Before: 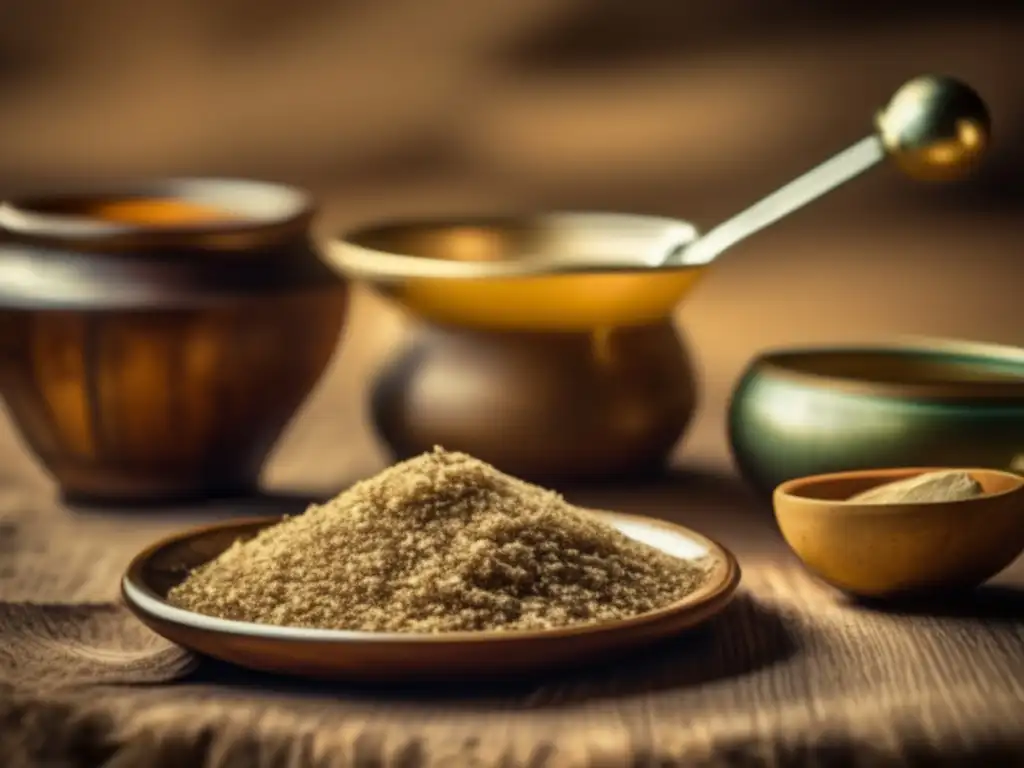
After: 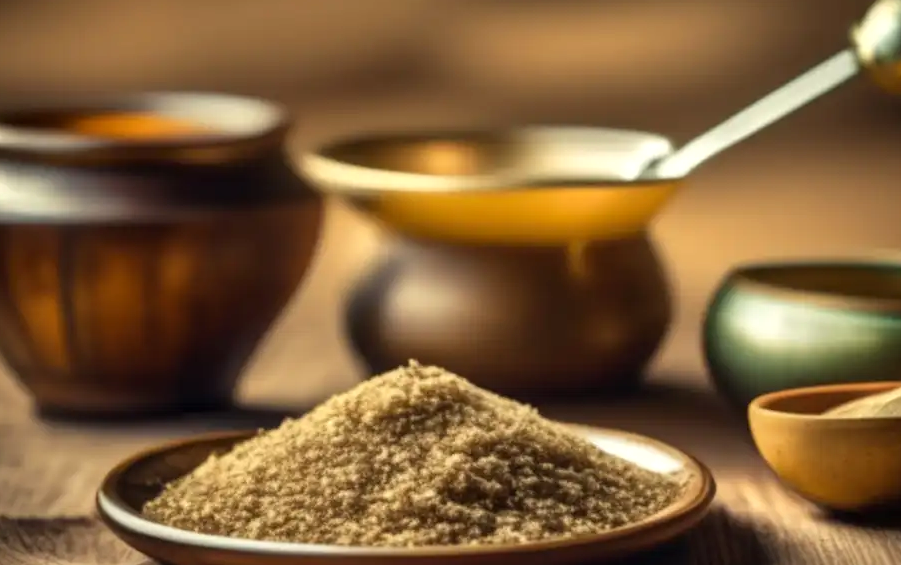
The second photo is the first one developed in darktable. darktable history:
shadows and highlights: shadows -24.58, highlights 50.5, soften with gaussian
exposure: exposure 0.2 EV, compensate highlight preservation false
crop and rotate: left 2.474%, top 11.319%, right 9.515%, bottom 15.013%
